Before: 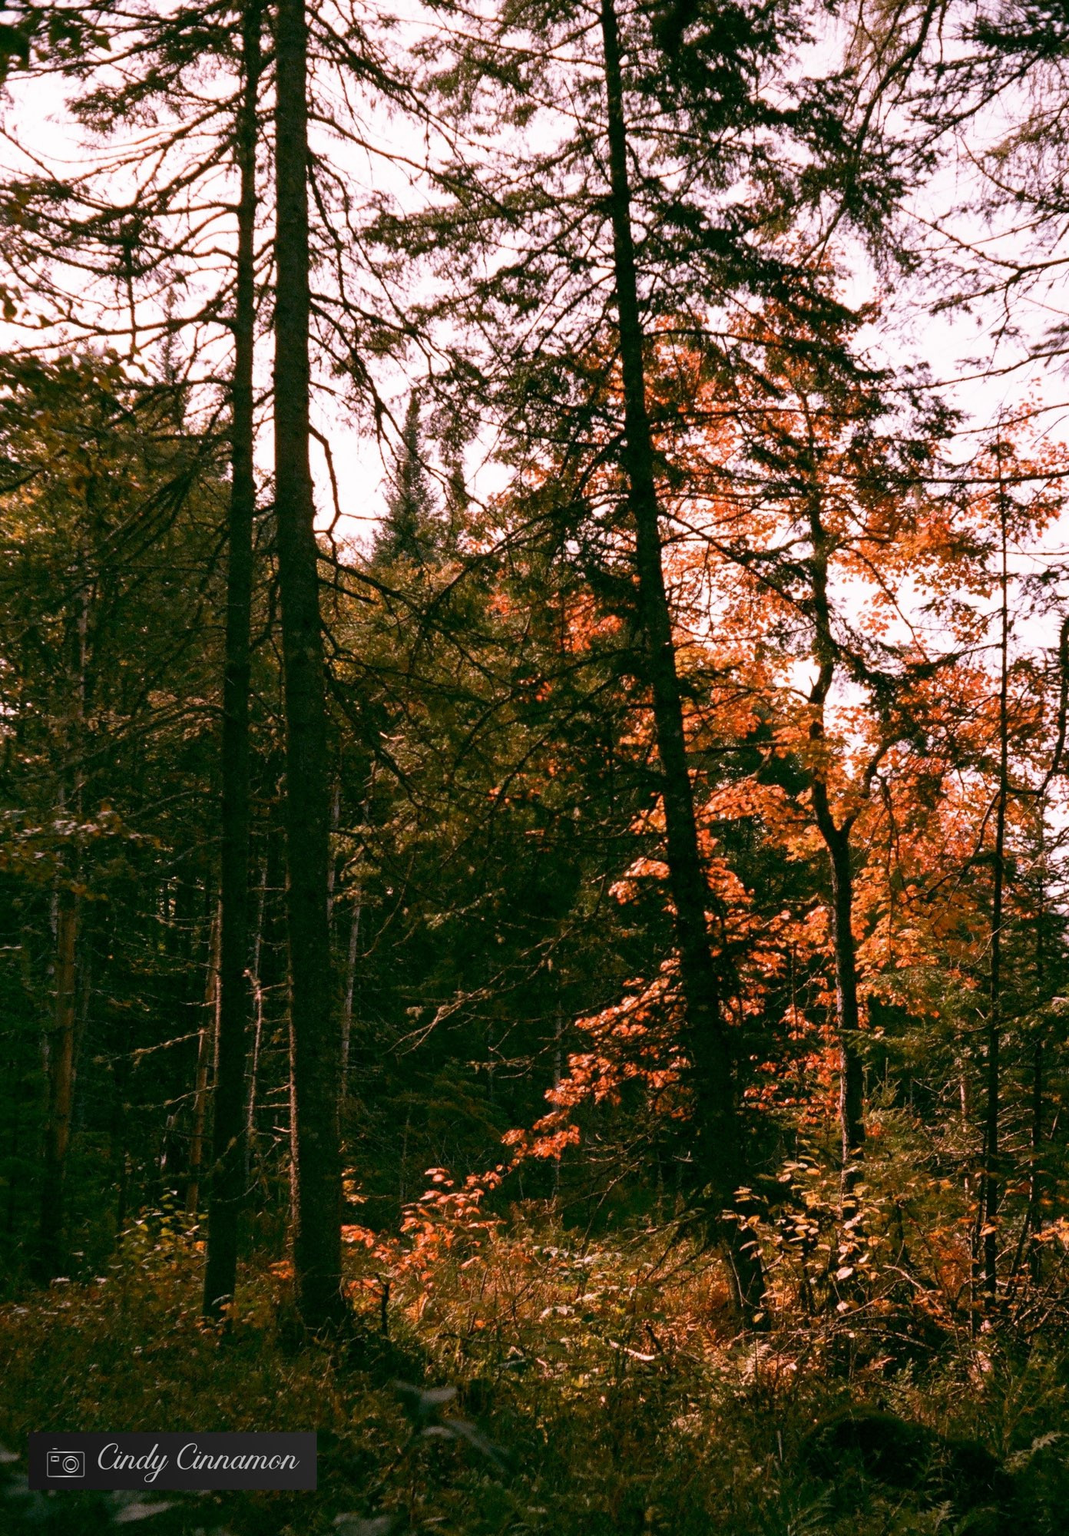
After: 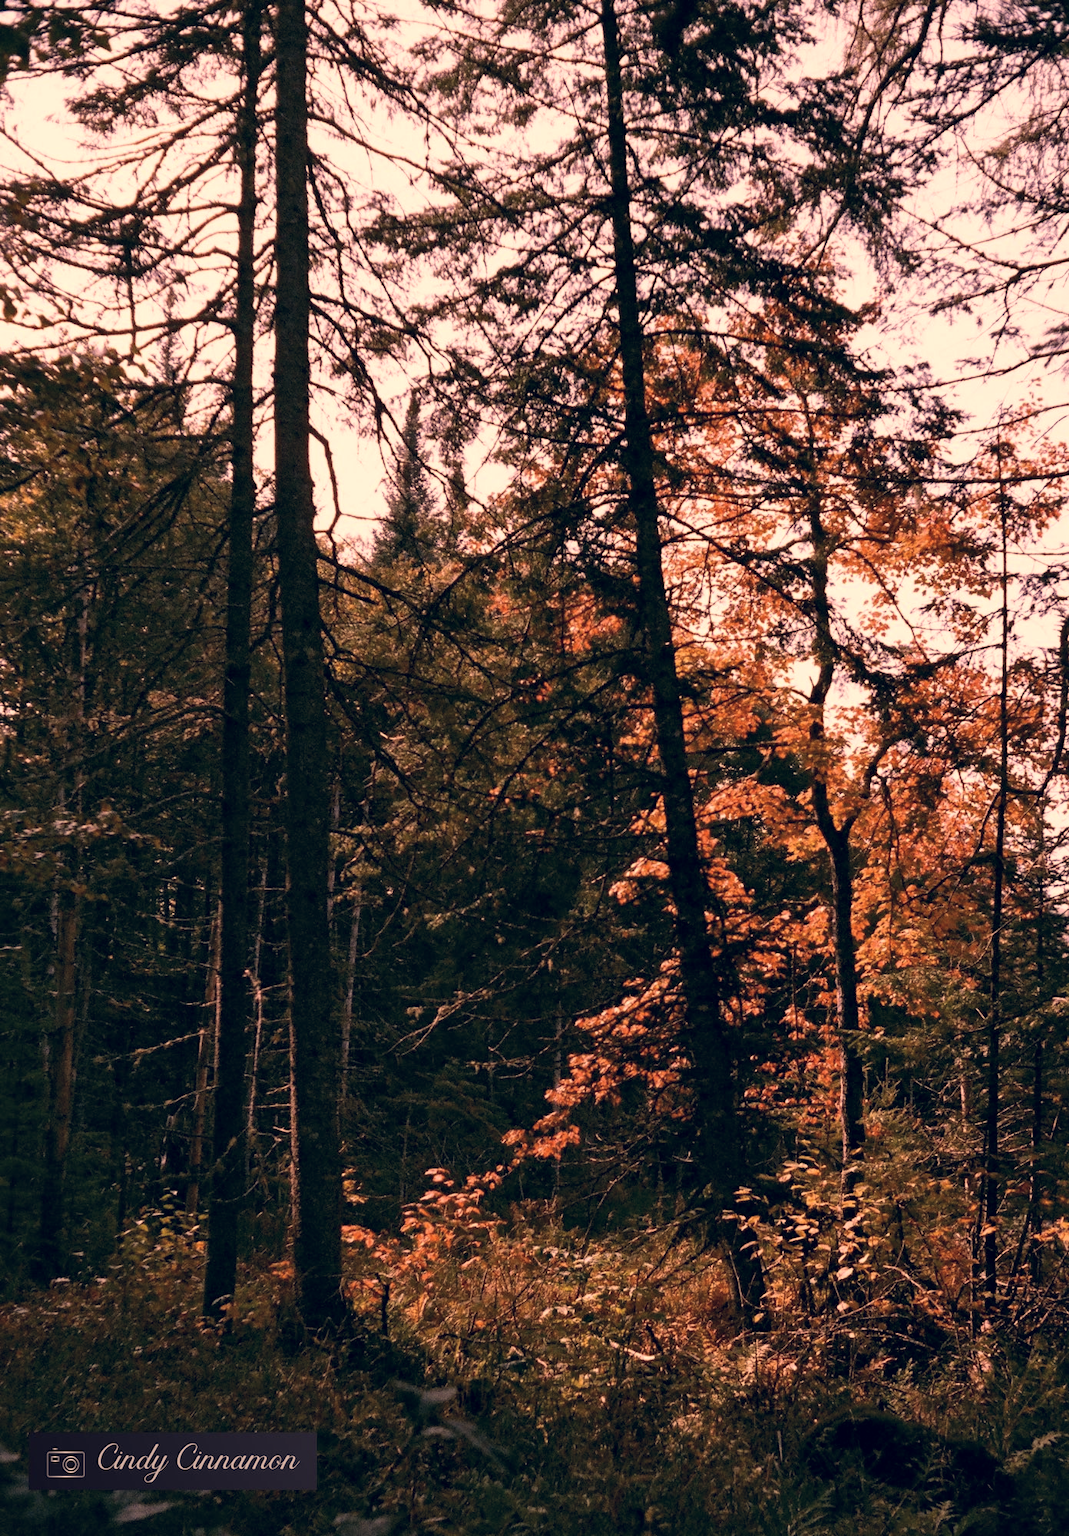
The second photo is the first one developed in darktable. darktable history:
local contrast: mode bilateral grid, contrast 20, coarseness 51, detail 119%, midtone range 0.2
levels: white 99.99%, levels [0, 0.51, 1]
color correction: highlights a* 19.84, highlights b* 27.51, shadows a* 3.5, shadows b* -17.17, saturation 0.758
